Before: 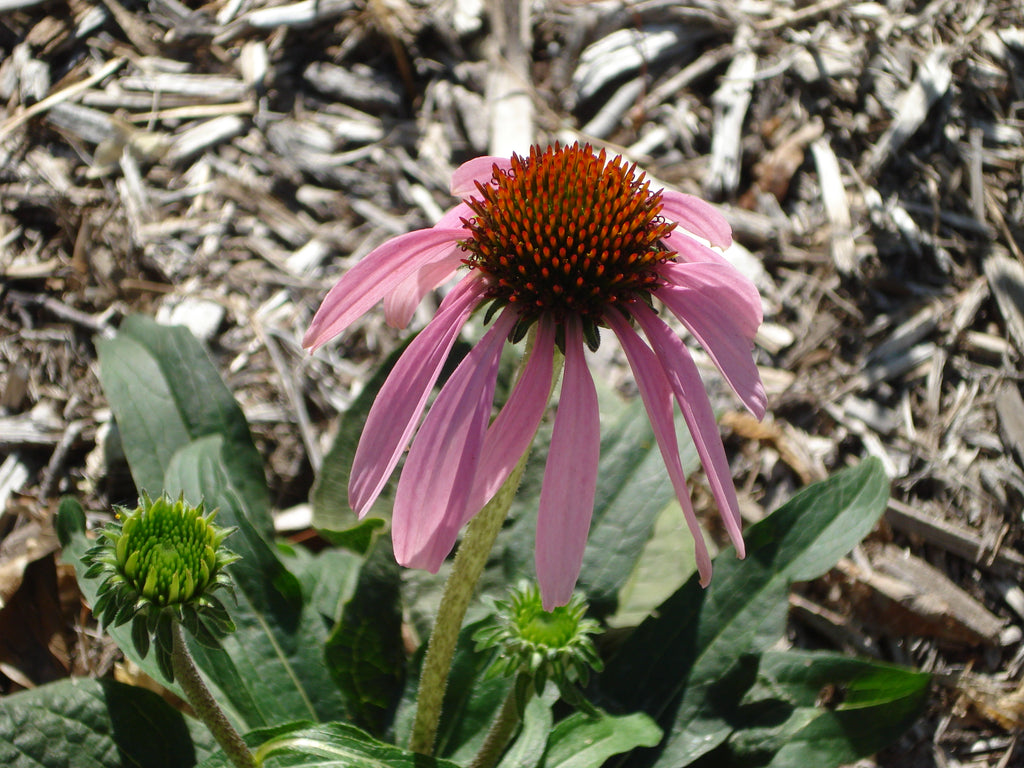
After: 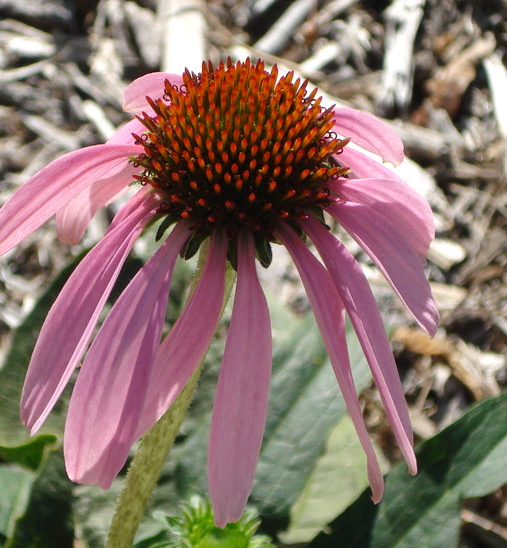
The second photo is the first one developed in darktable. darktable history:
crop: left 32.075%, top 10.976%, right 18.355%, bottom 17.596%
exposure: exposure 0.127 EV, compensate highlight preservation false
